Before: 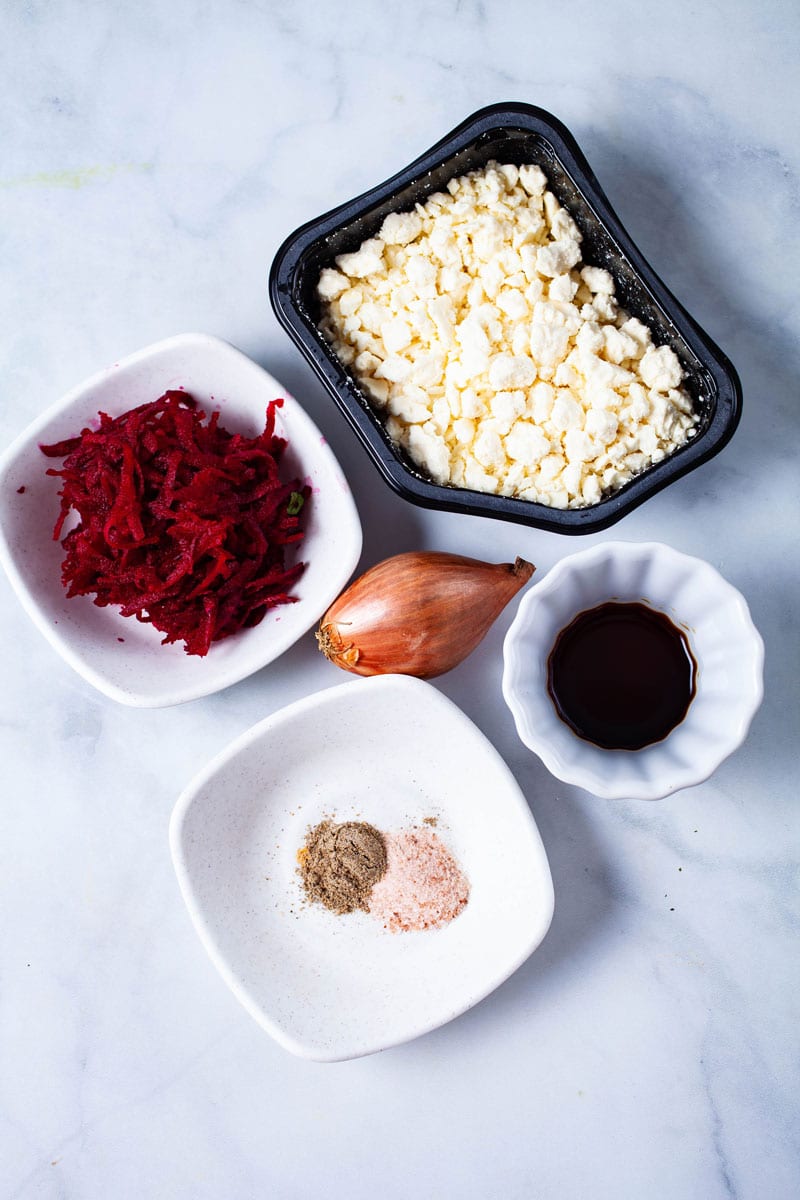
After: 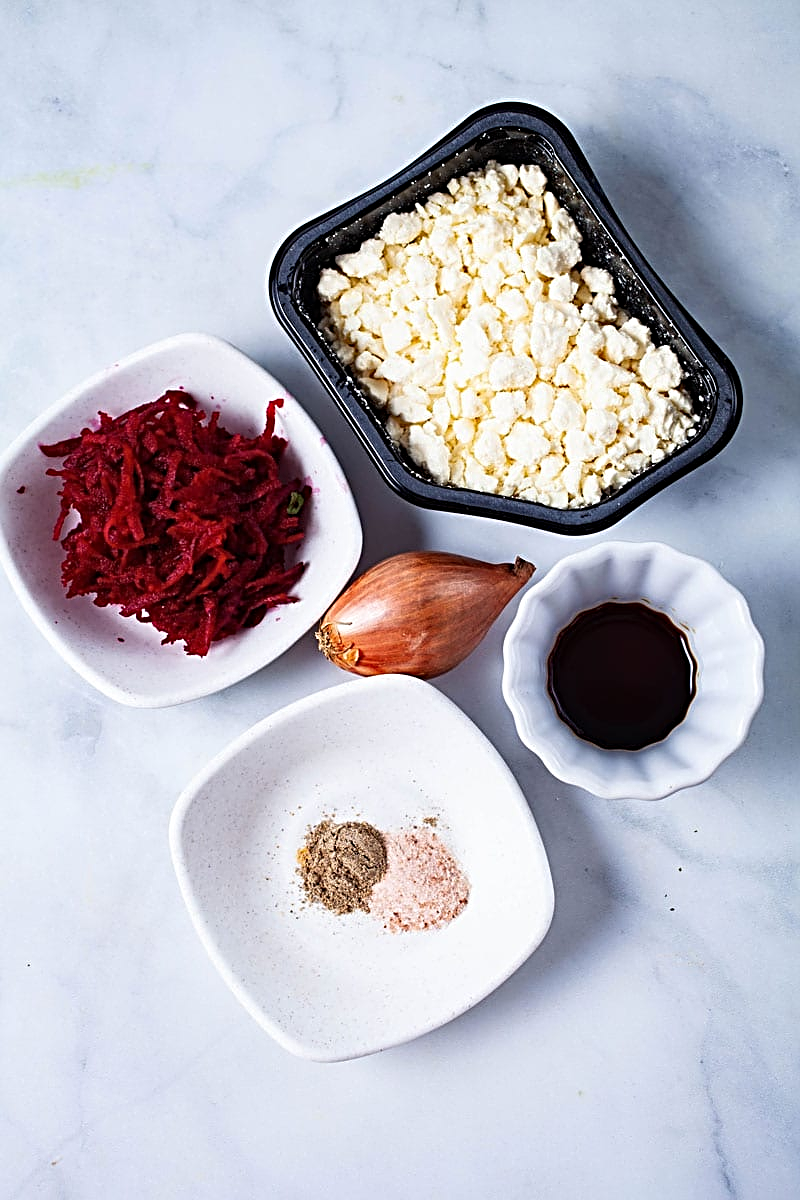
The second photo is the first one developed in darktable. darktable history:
sharpen: radius 2.98, amount 0.76
